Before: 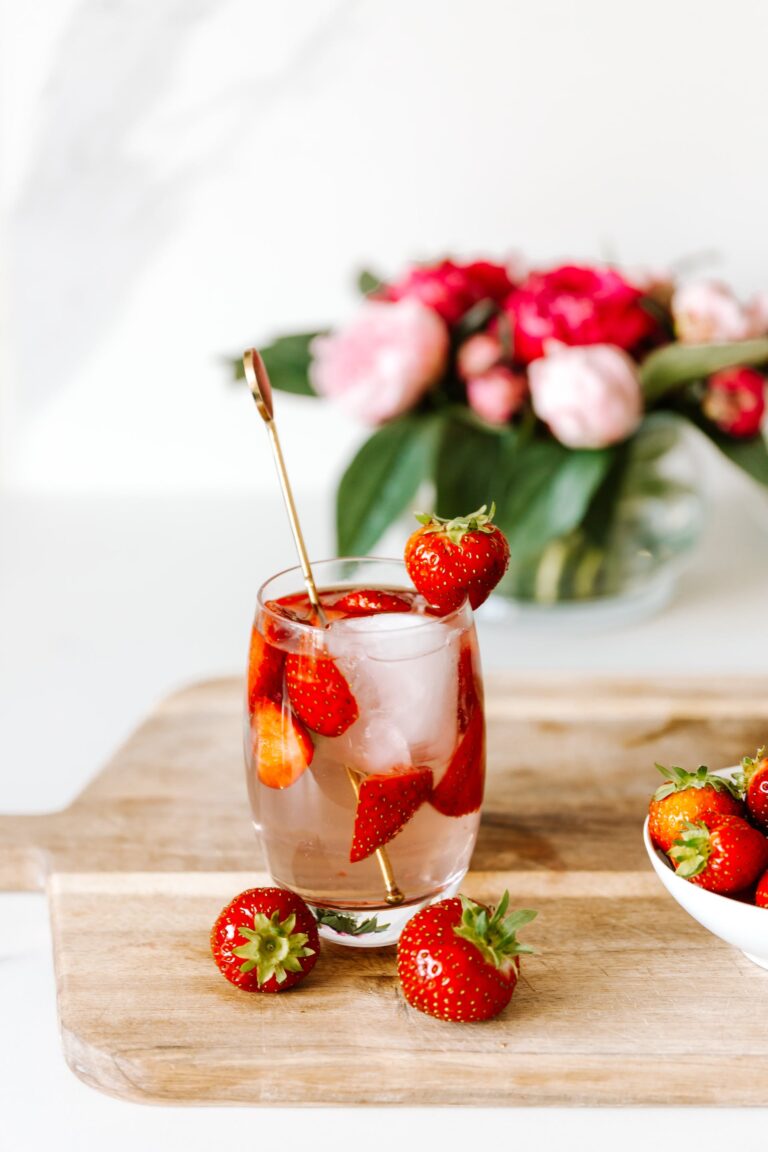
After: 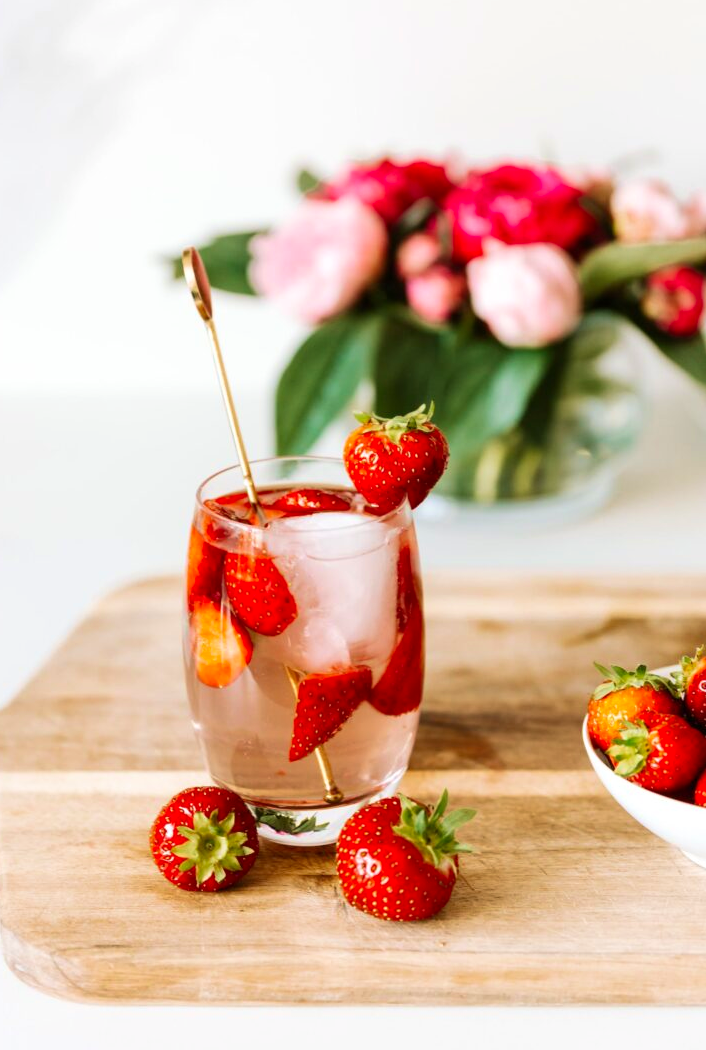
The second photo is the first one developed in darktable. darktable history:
velvia: on, module defaults
contrast brightness saturation: contrast 0.097, brightness 0.025, saturation 0.09
crop and rotate: left 8.031%, top 8.833%
